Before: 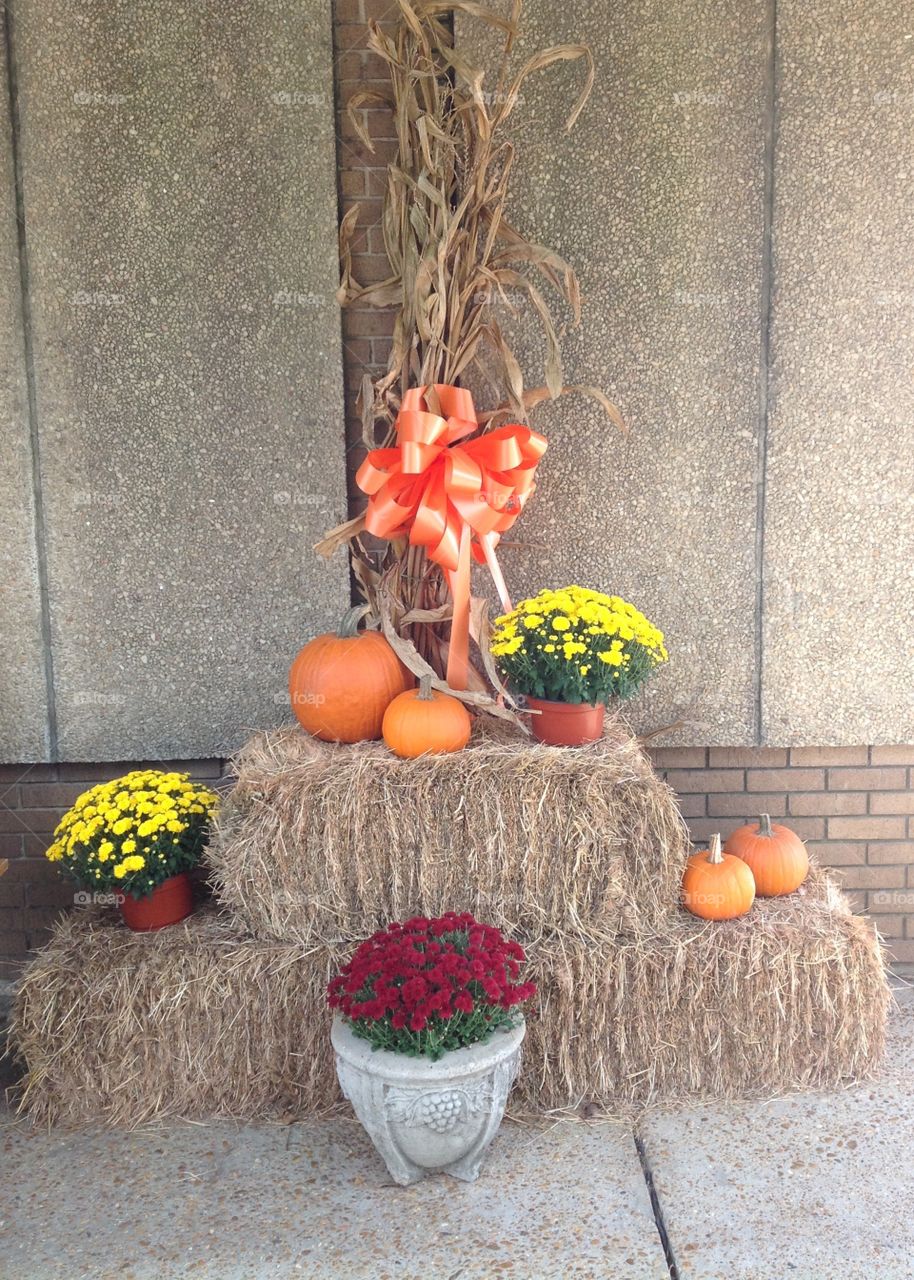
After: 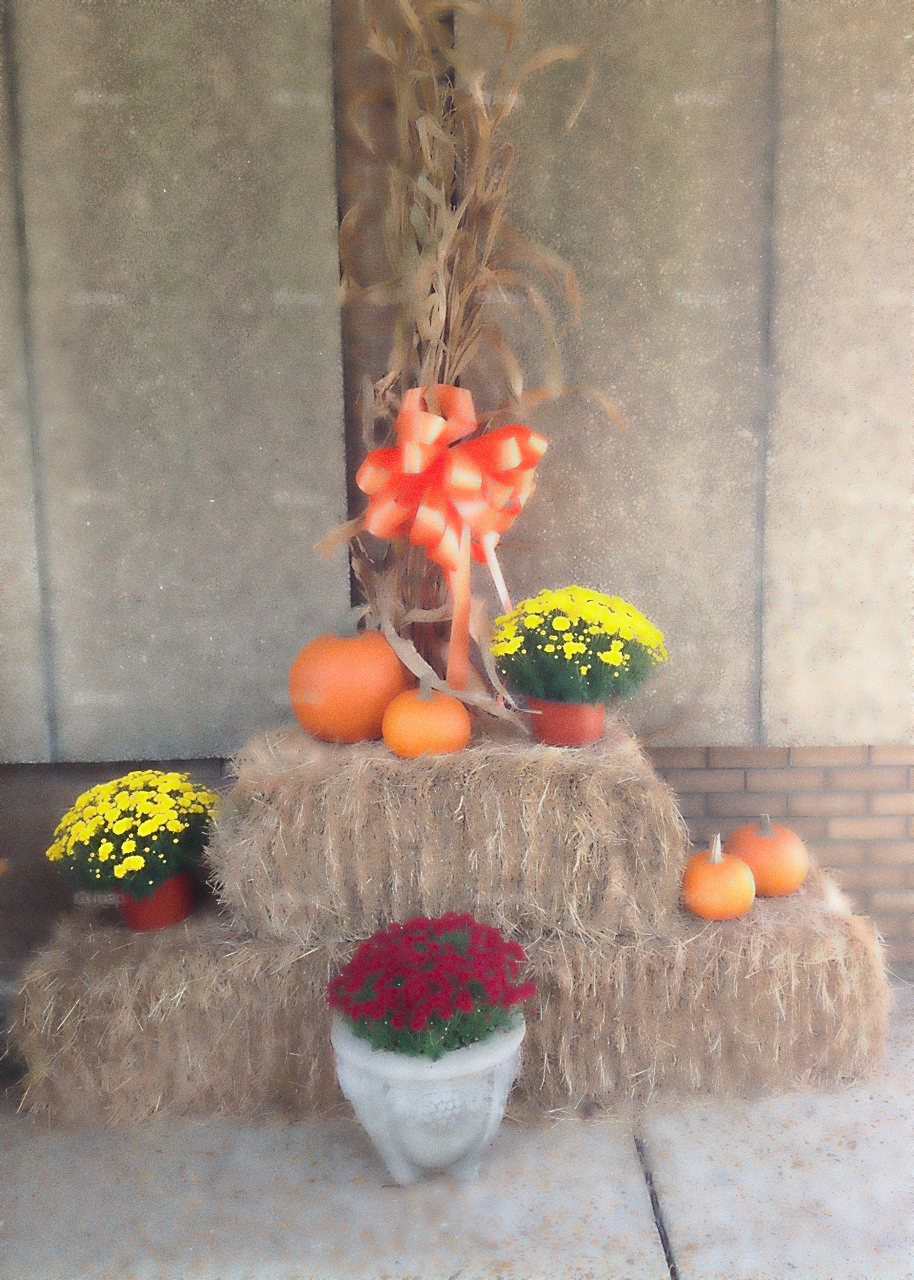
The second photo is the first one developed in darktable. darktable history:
lowpass: radius 4, soften with bilateral filter, unbound 0
sharpen: on, module defaults
grain: coarseness 0.09 ISO
